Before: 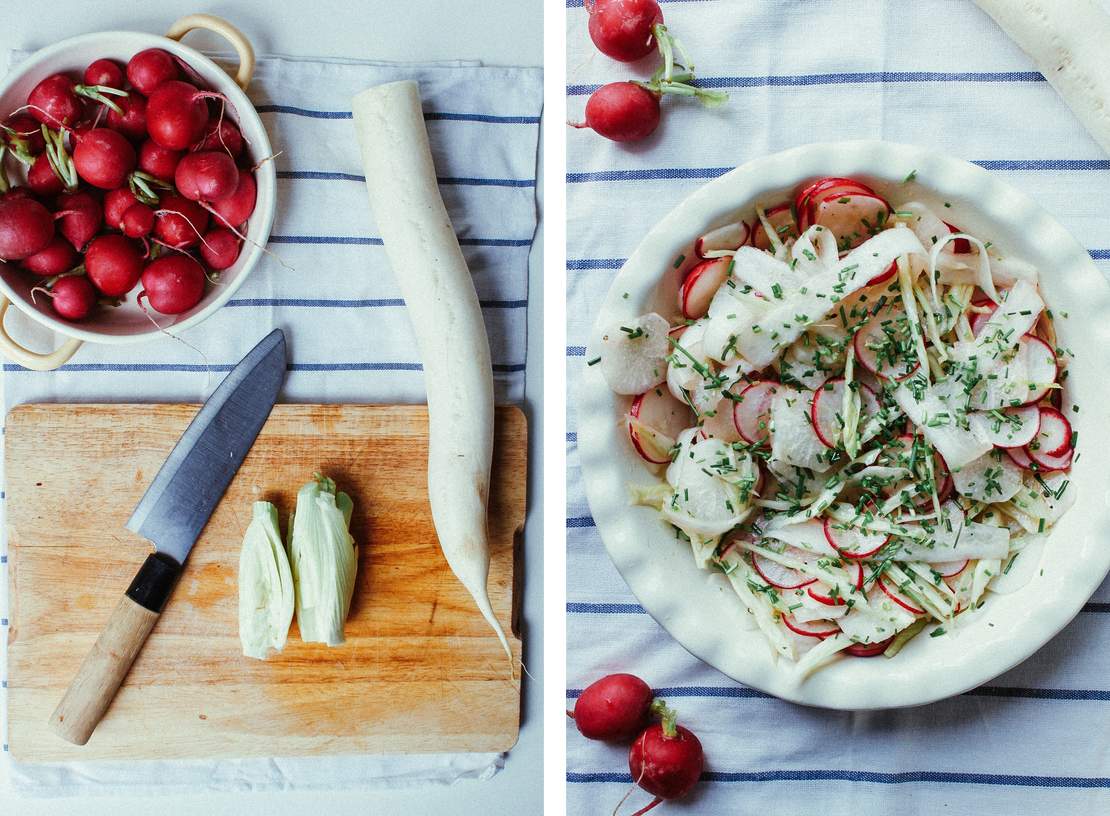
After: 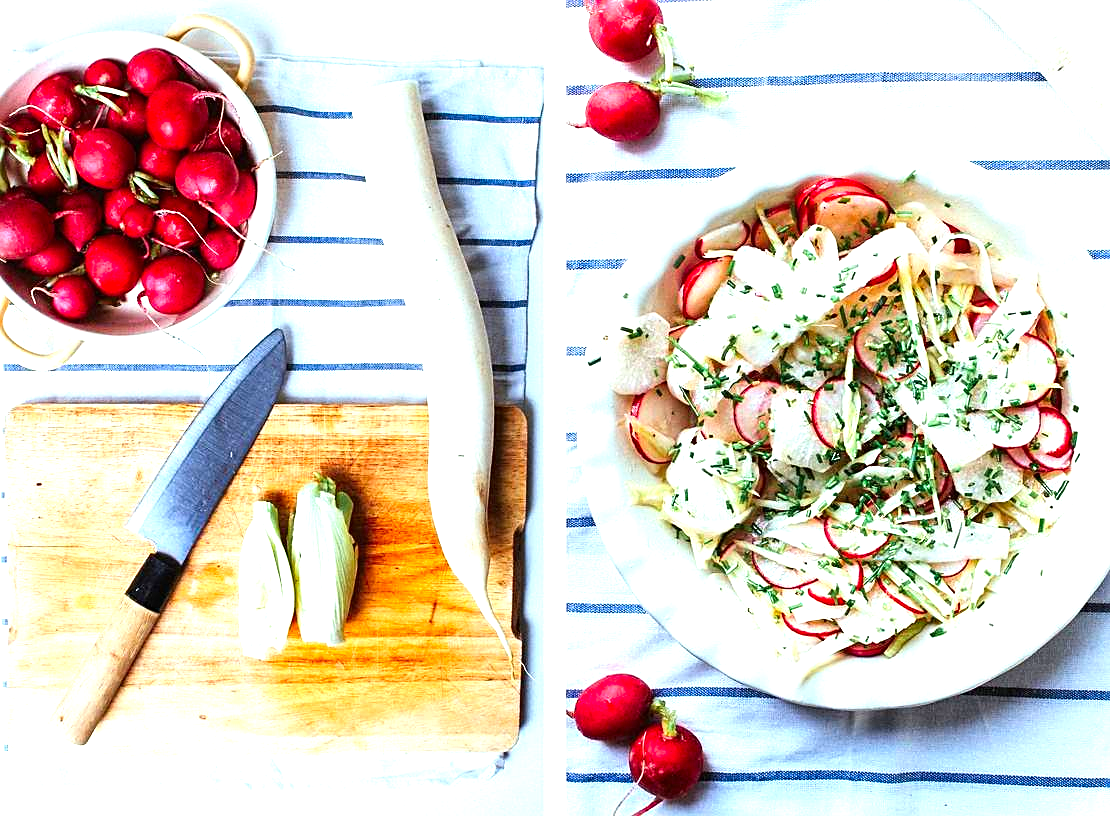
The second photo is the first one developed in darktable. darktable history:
sharpen: on, module defaults
tone curve: color space Lab, independent channels, preserve colors none
exposure: black level correction 0, exposure 0.704 EV, compensate exposure bias true, compensate highlight preservation false
tone equalizer: -8 EV -0.434 EV, -7 EV -0.423 EV, -6 EV -0.321 EV, -5 EV -0.186 EV, -3 EV 0.191 EV, -2 EV 0.343 EV, -1 EV 0.396 EV, +0 EV 0.427 EV
contrast brightness saturation: contrast 0.085, saturation 0.281
